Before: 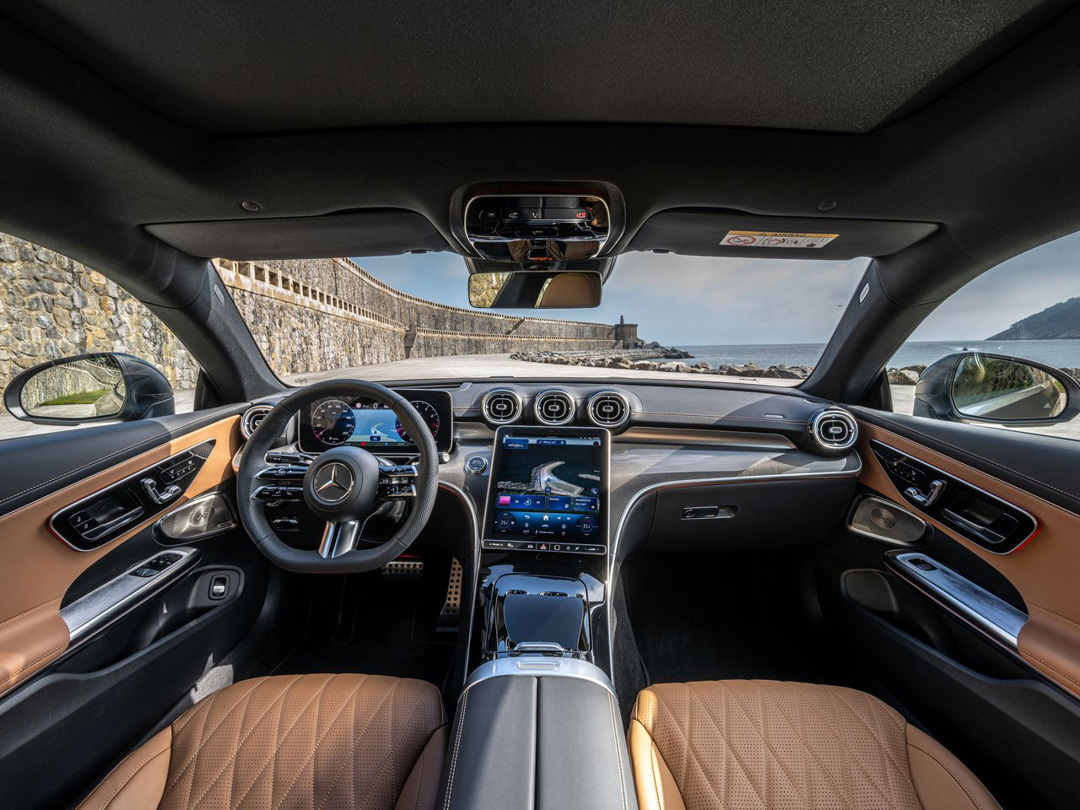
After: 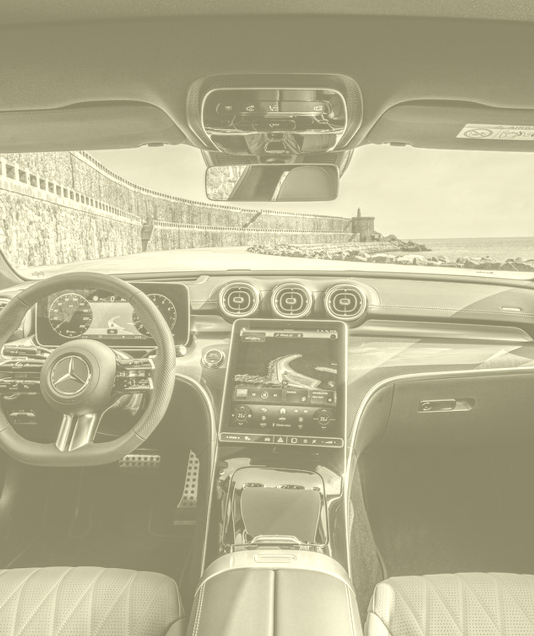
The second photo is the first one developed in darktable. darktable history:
colorize: hue 43.2°, saturation 40%, version 1
local contrast: detail 130%
color calibration: illuminant as shot in camera, x 0.358, y 0.373, temperature 4628.91 K
crop and rotate: angle 0.02°, left 24.353%, top 13.219%, right 26.156%, bottom 8.224%
